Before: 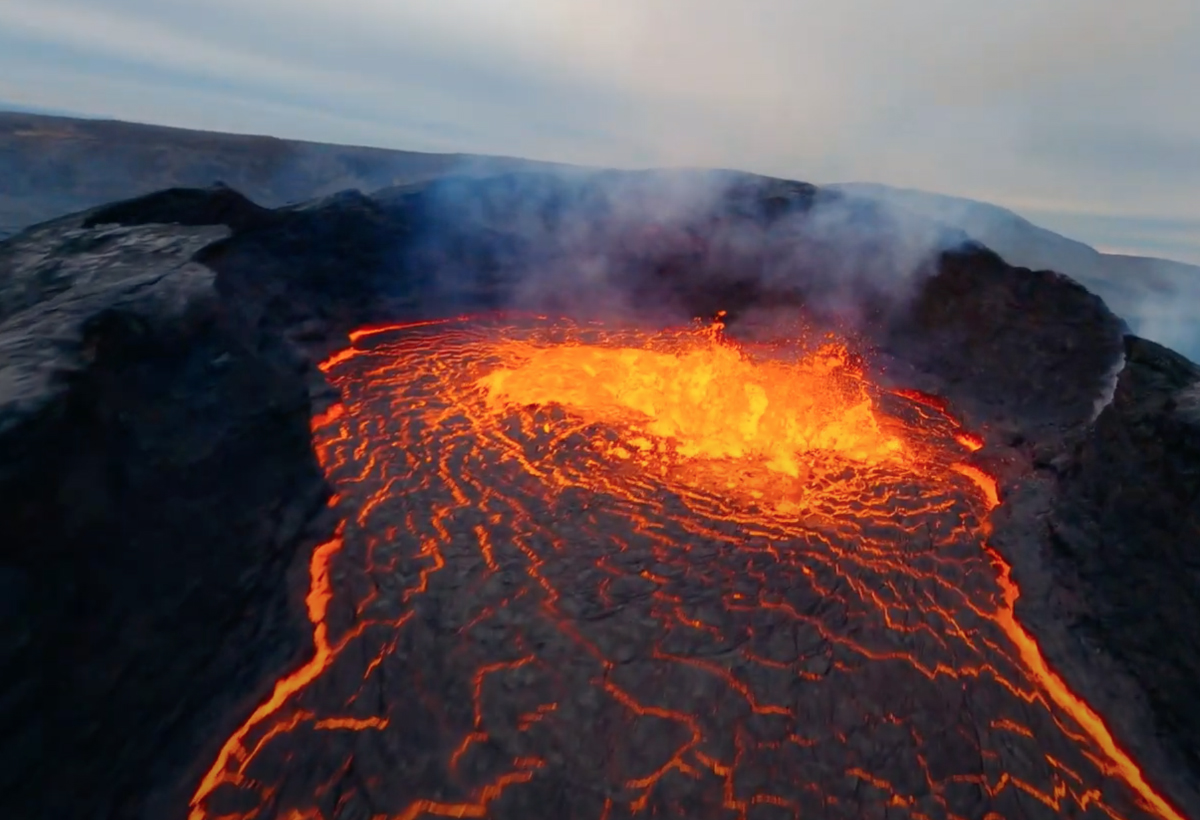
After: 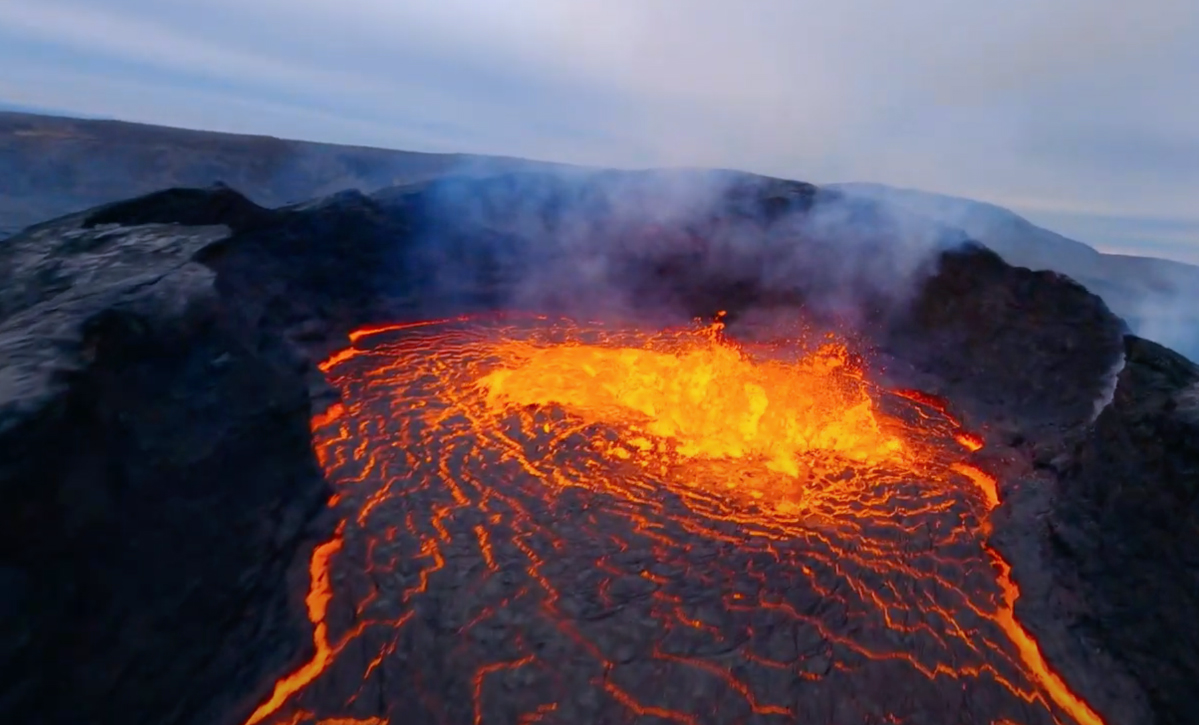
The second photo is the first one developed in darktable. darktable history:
white balance: red 0.967, blue 1.119, emerald 0.756
crop and rotate: top 0%, bottom 11.49%
